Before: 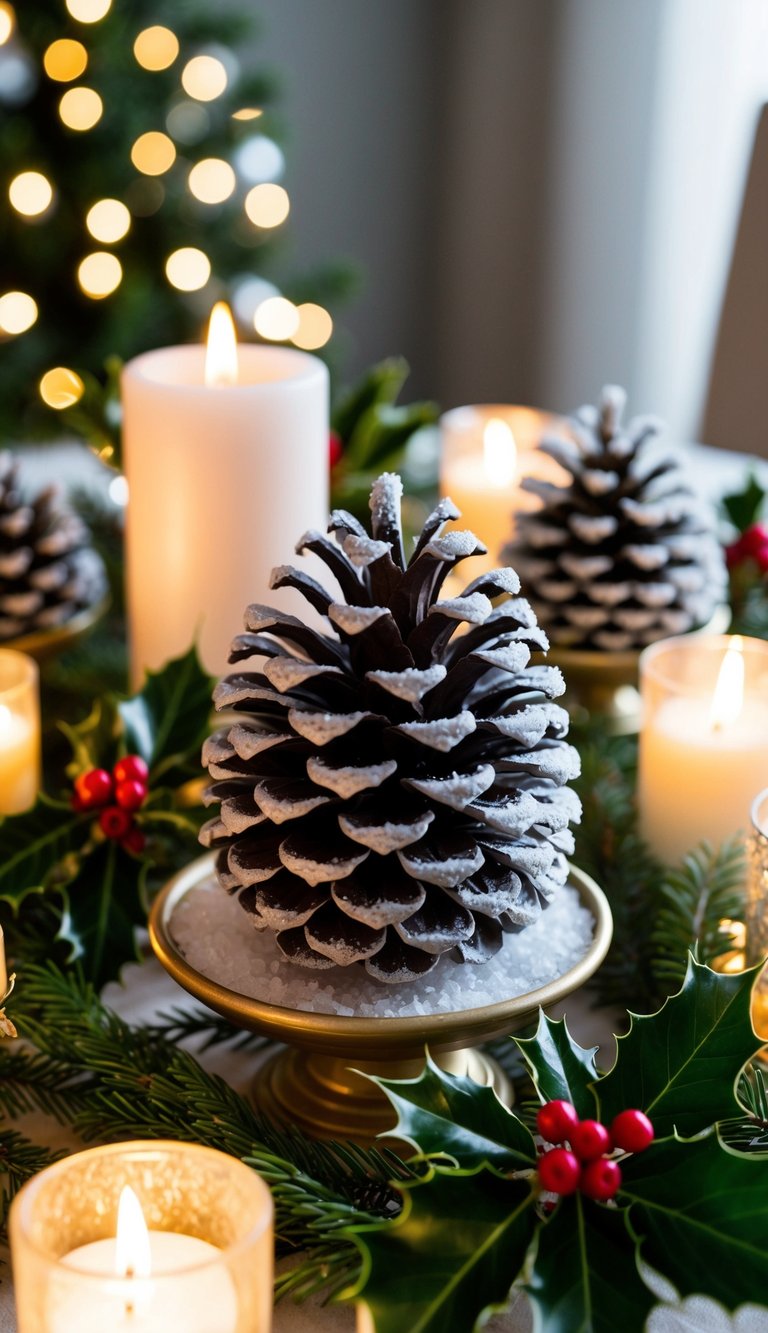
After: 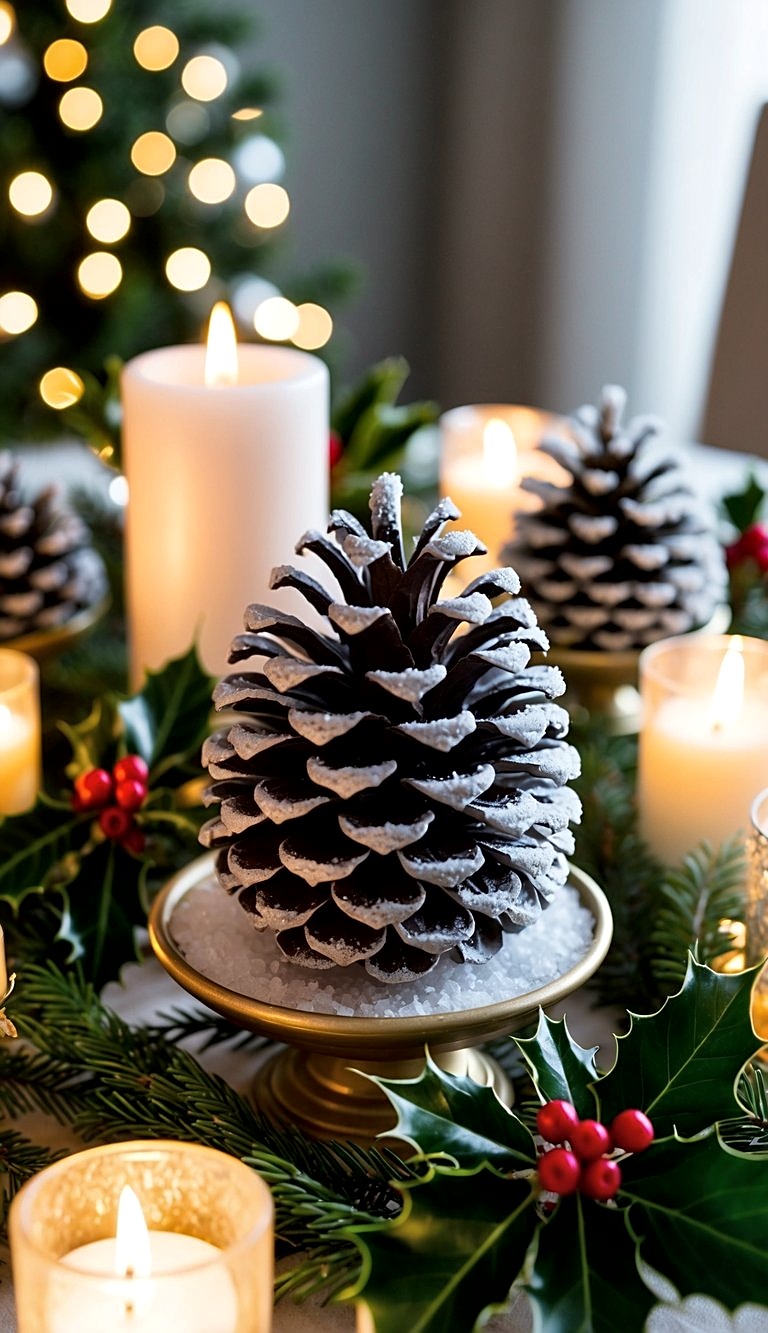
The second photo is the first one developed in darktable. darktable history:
sharpen: on, module defaults
local contrast: mode bilateral grid, contrast 20, coarseness 100, detail 150%, midtone range 0.2
